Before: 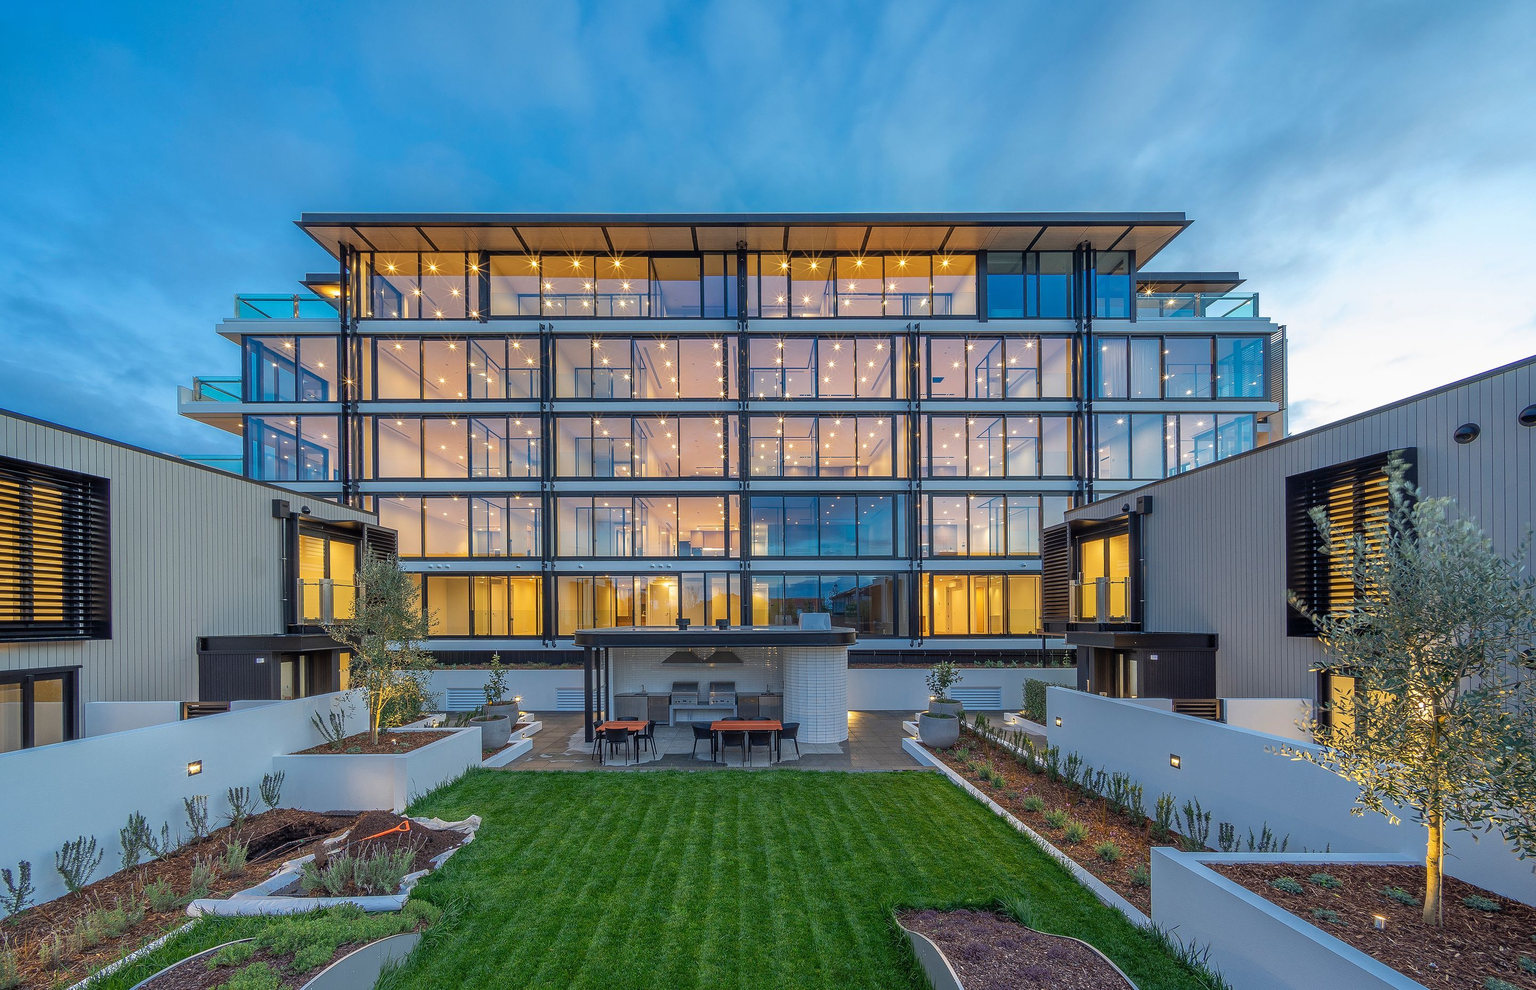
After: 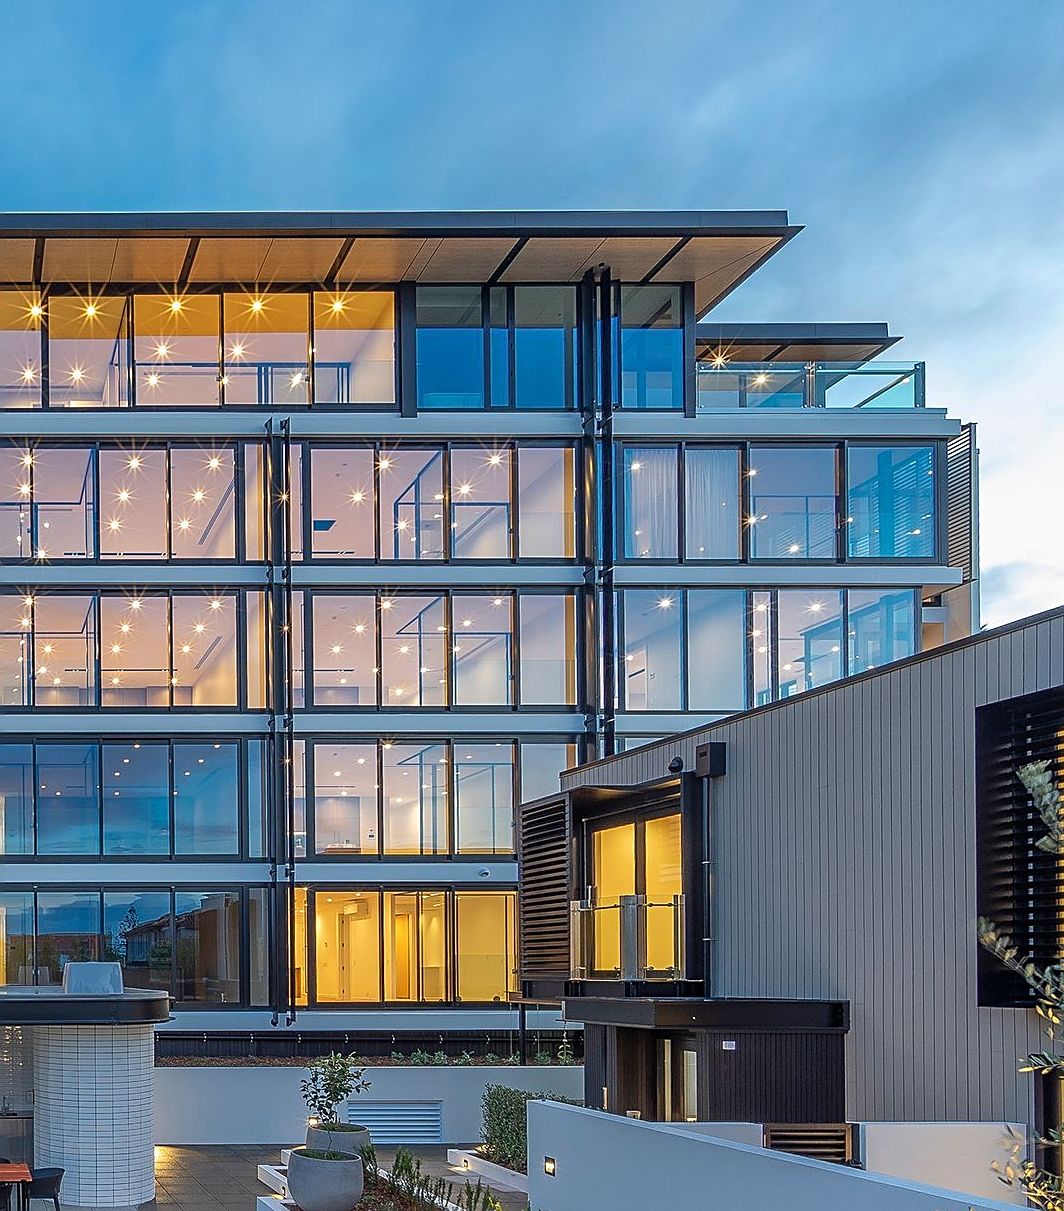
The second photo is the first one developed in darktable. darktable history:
crop and rotate: left 49.85%, top 10.103%, right 13.197%, bottom 24.629%
sharpen: on, module defaults
